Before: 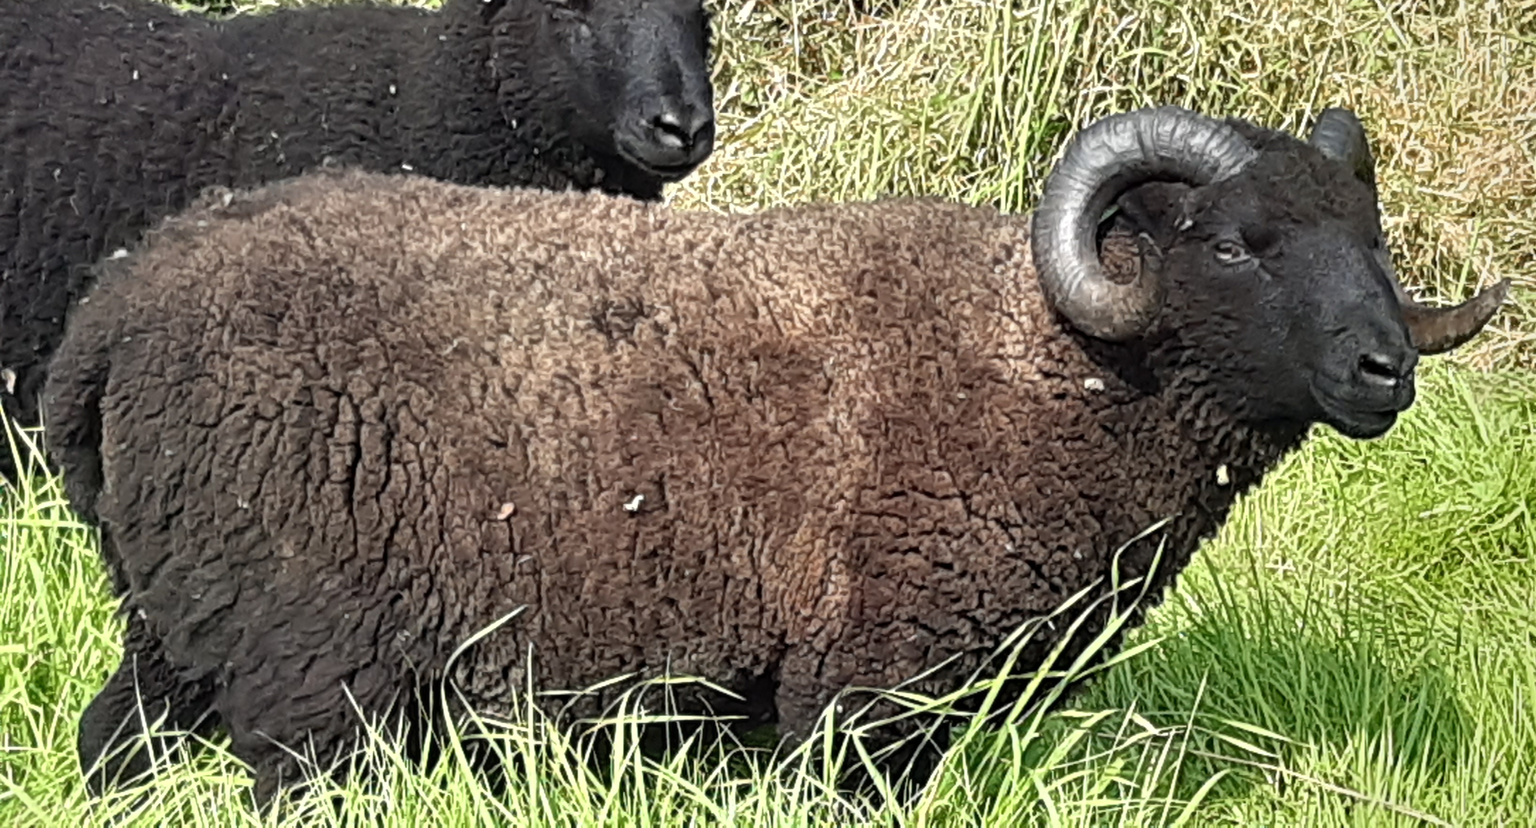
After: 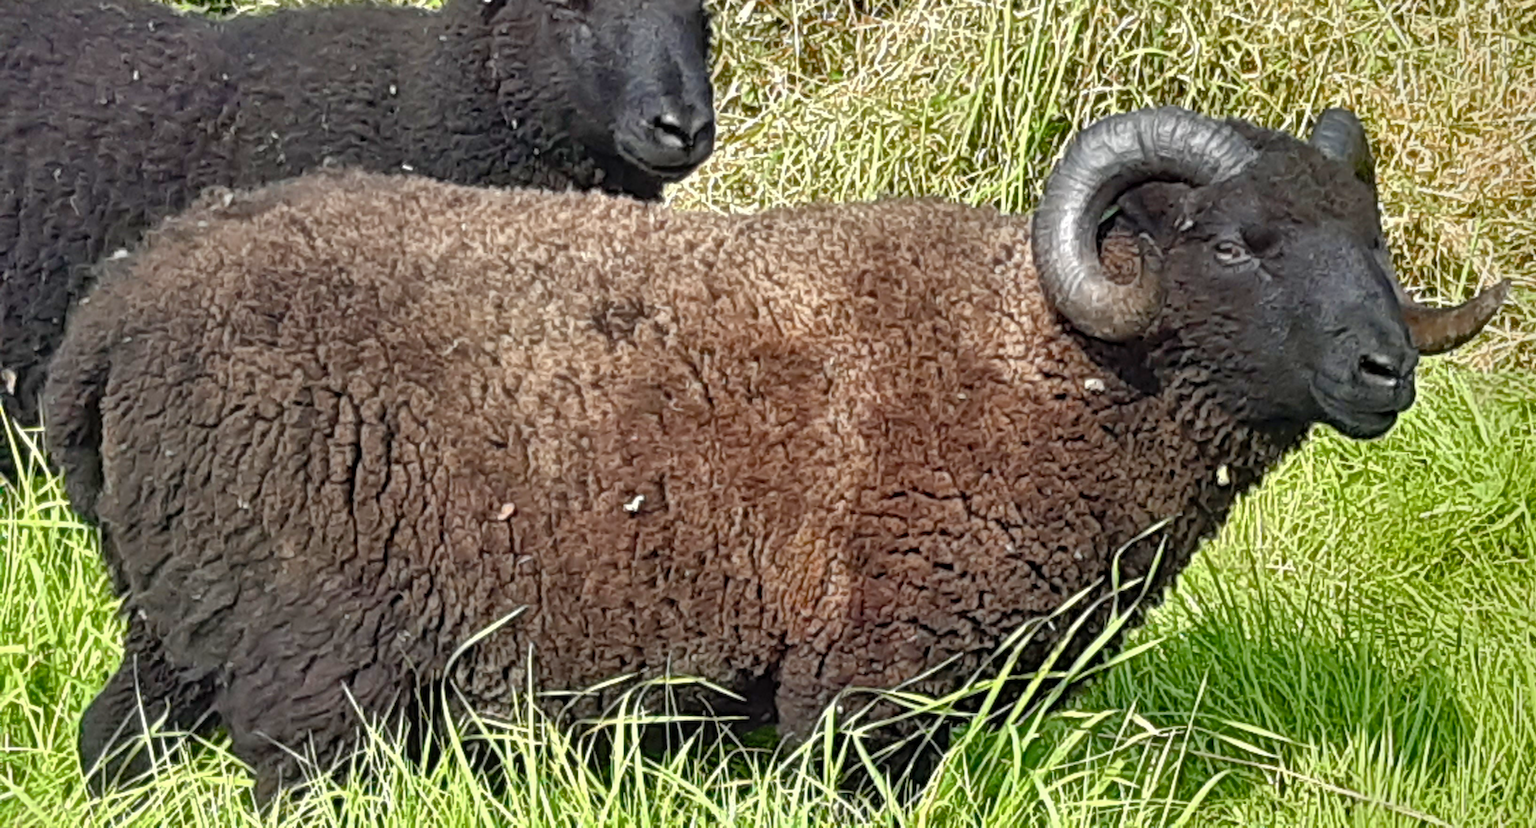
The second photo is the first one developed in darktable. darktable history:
shadows and highlights: on, module defaults
color balance rgb: perceptual saturation grading › global saturation 20%, perceptual saturation grading › highlights -25%, perceptual saturation grading › shadows 50%
